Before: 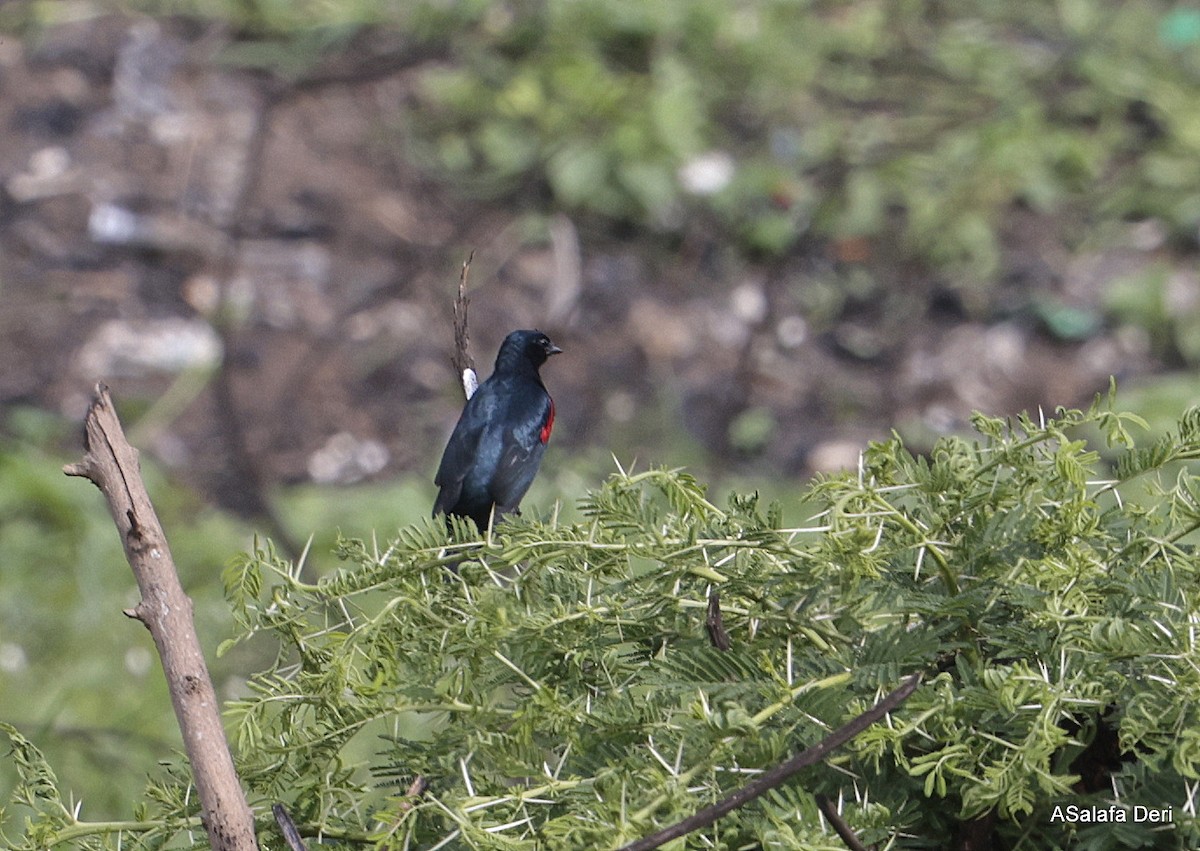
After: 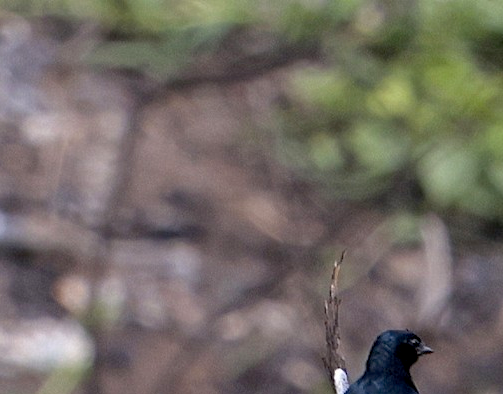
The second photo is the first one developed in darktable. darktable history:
exposure: black level correction 0.012, compensate highlight preservation false
crop and rotate: left 10.817%, top 0.062%, right 47.194%, bottom 53.626%
color balance rgb: perceptual saturation grading › global saturation 10%, global vibrance 10%
